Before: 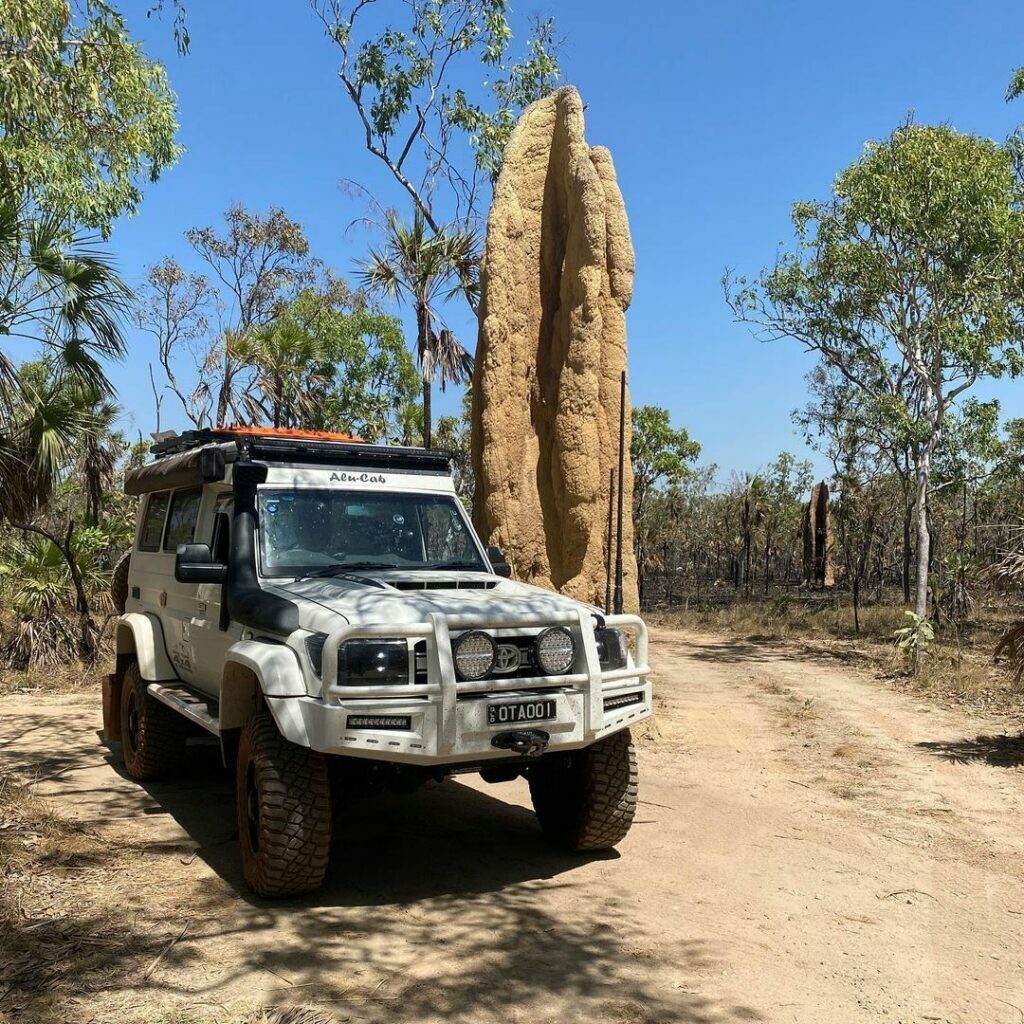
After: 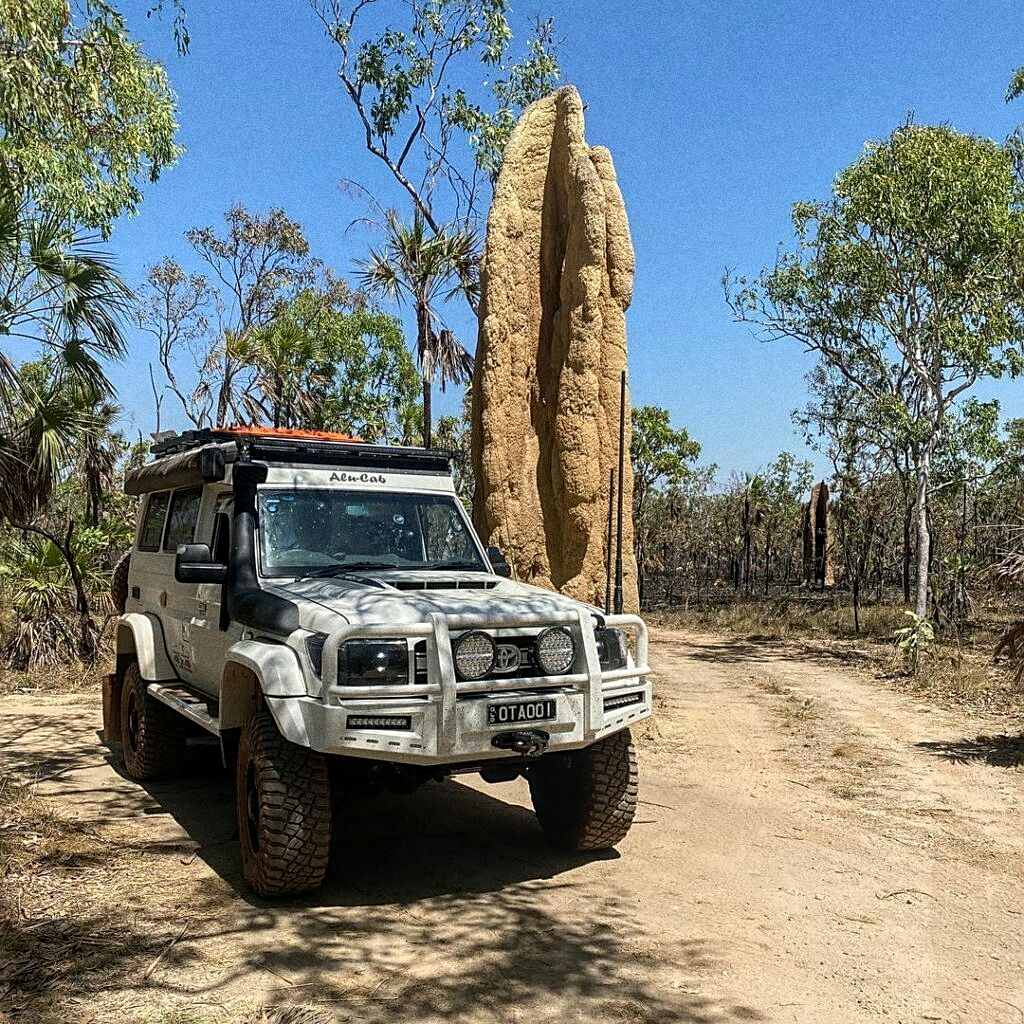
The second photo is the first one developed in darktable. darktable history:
grain: coarseness 0.09 ISO, strength 40%
sharpen: on, module defaults
local contrast: on, module defaults
